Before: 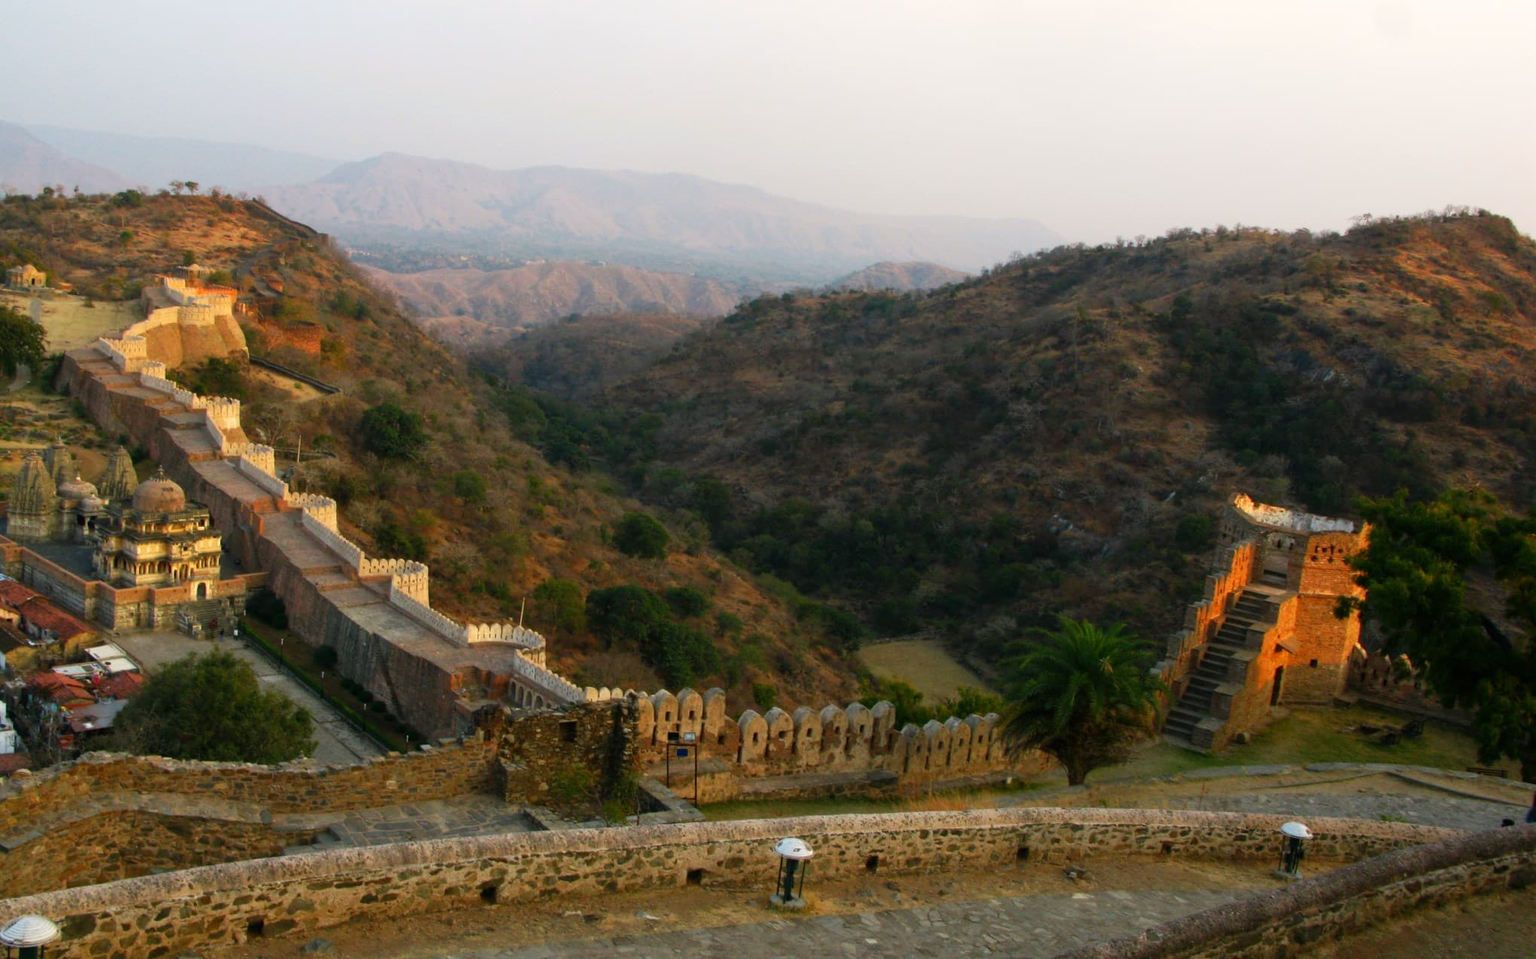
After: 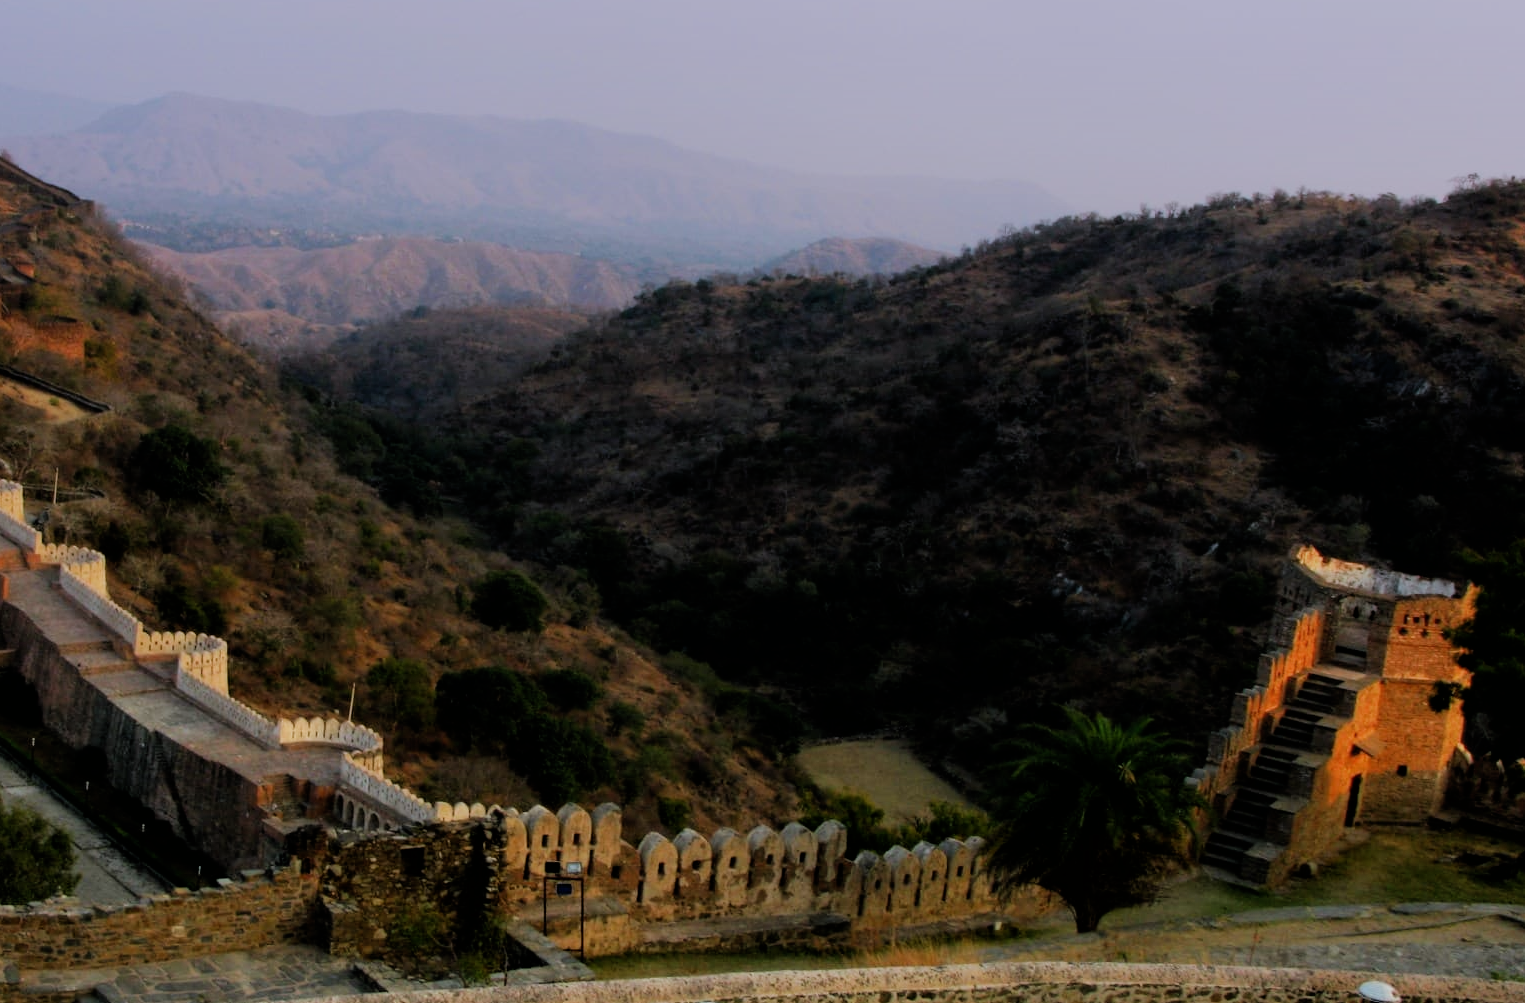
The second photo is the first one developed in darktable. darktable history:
filmic rgb: black relative exposure -5 EV, hardness 2.88, contrast 1.1
white balance: emerald 1
crop: left 16.768%, top 8.653%, right 8.362%, bottom 12.485%
graduated density: hue 238.83°, saturation 50%
